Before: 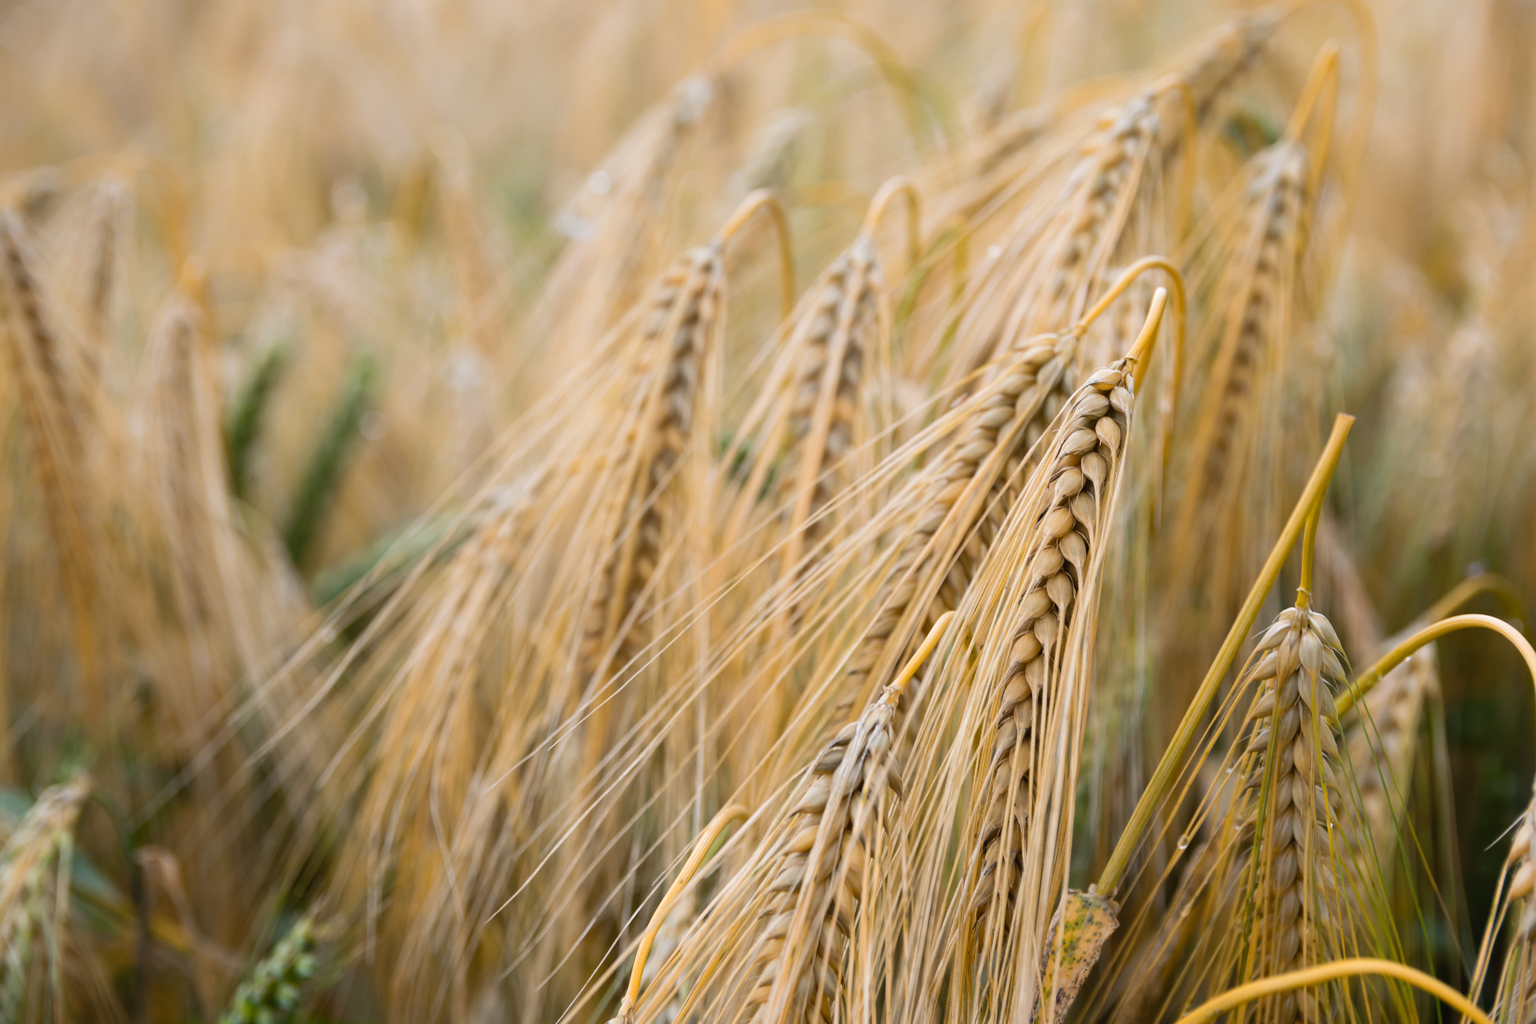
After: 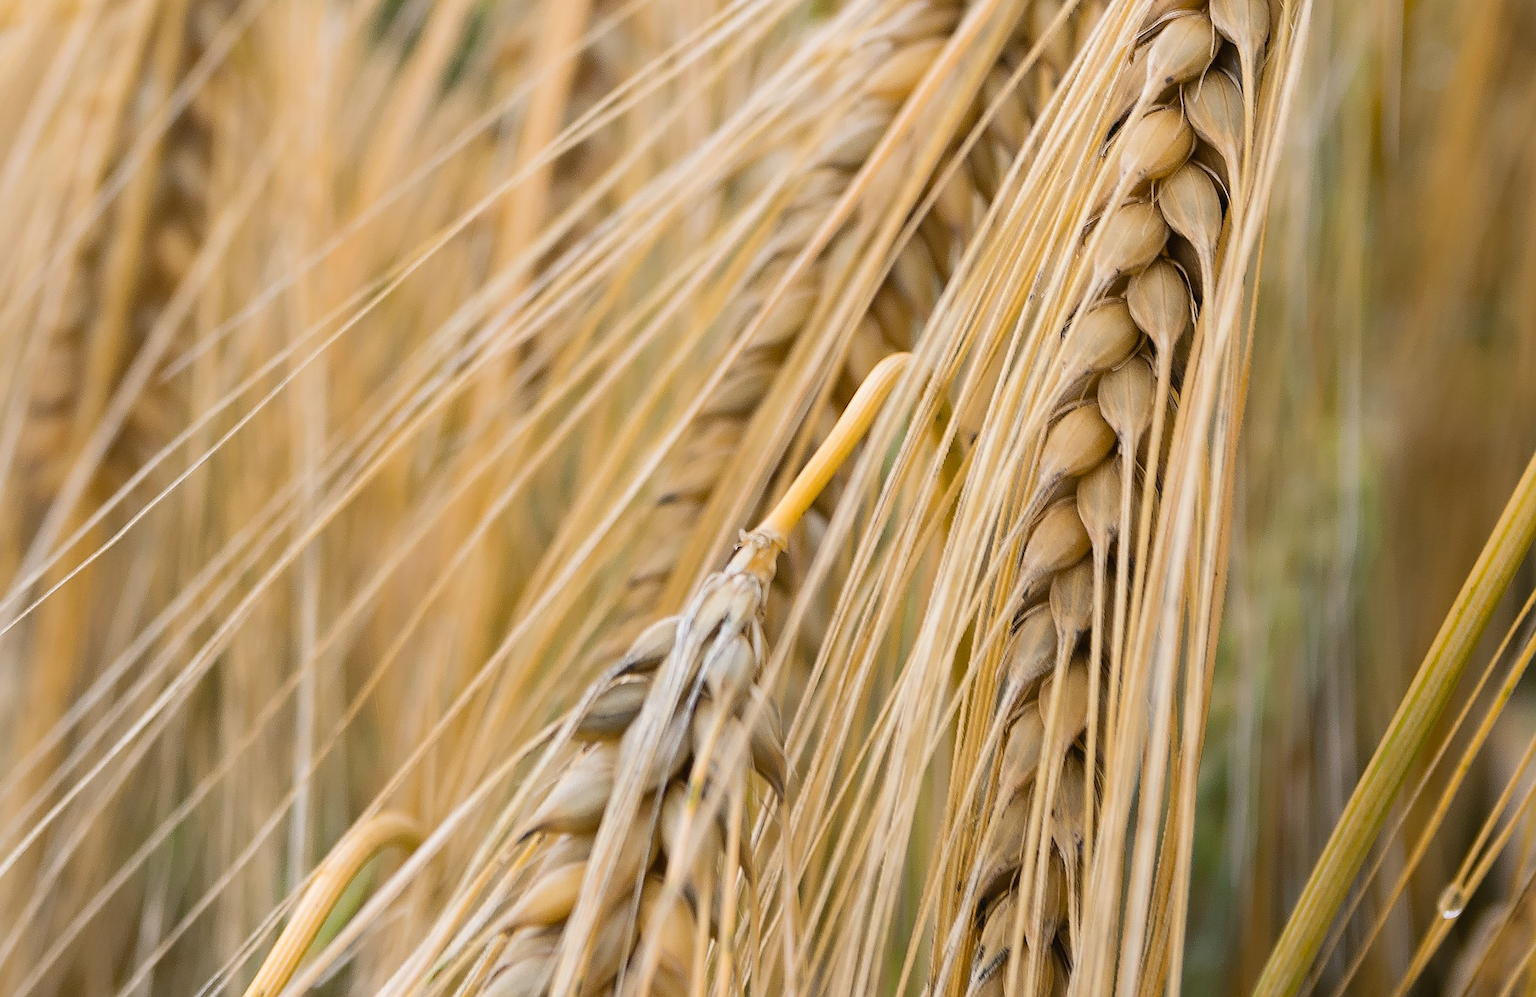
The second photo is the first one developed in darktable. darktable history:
sharpen: radius 1.4, amount 1.25, threshold 0.7
crop: left 37.221%, top 45.169%, right 20.63%, bottom 13.777%
